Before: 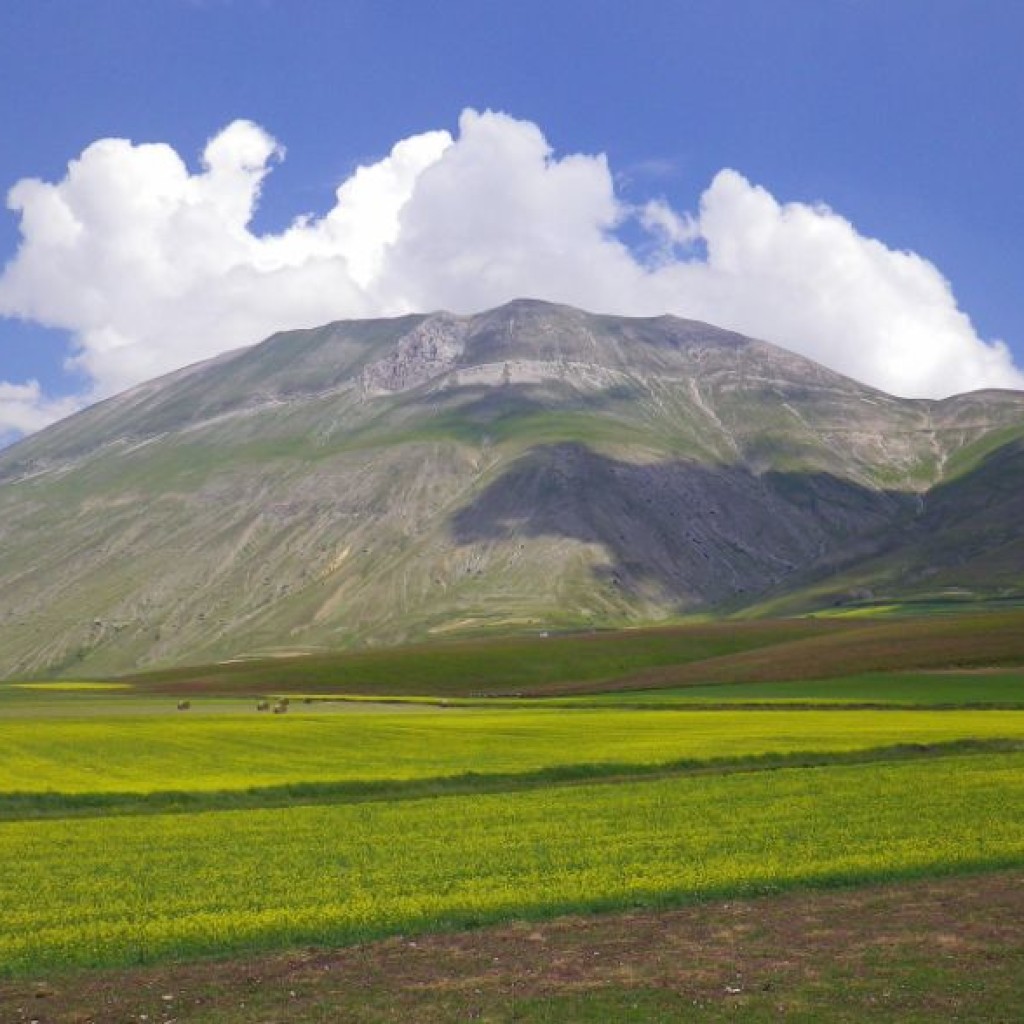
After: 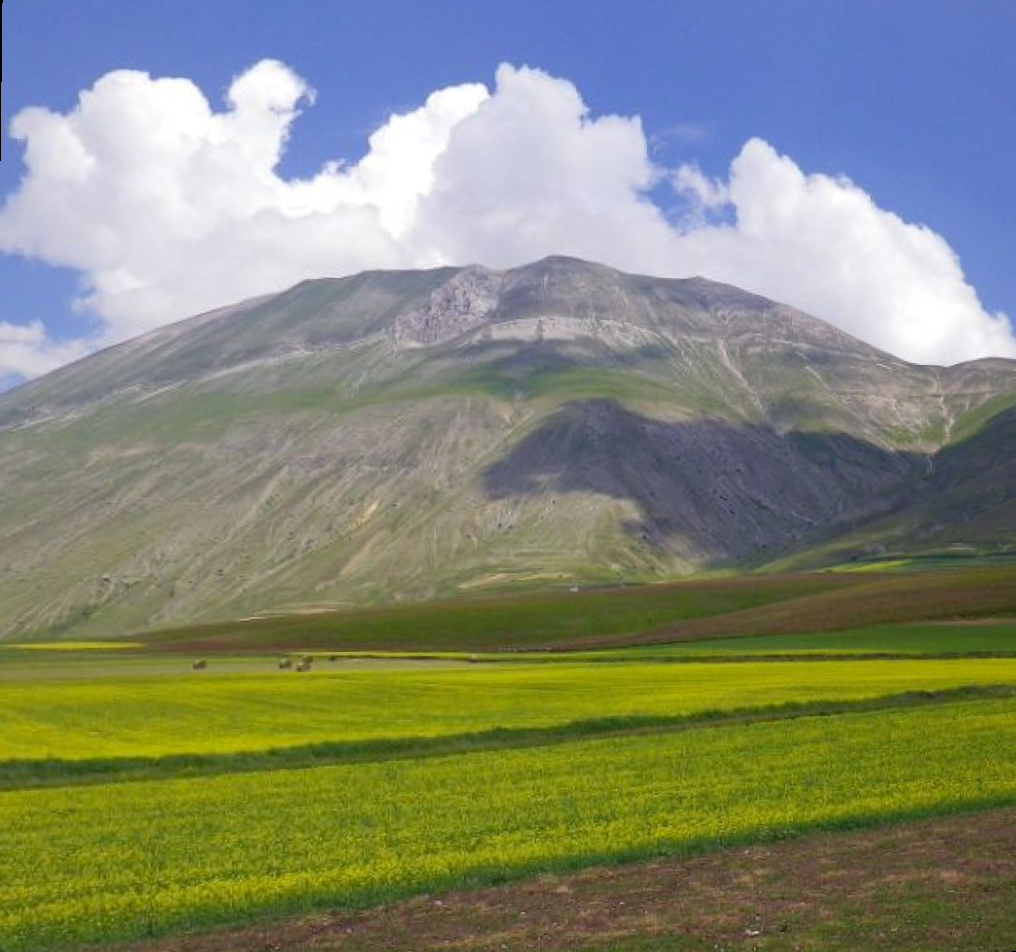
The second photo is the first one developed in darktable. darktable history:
exposure: black level correction 0.004, exposure 0.014 EV, compensate highlight preservation false
rotate and perspective: rotation 0.679°, lens shift (horizontal) 0.136, crop left 0.009, crop right 0.991, crop top 0.078, crop bottom 0.95
